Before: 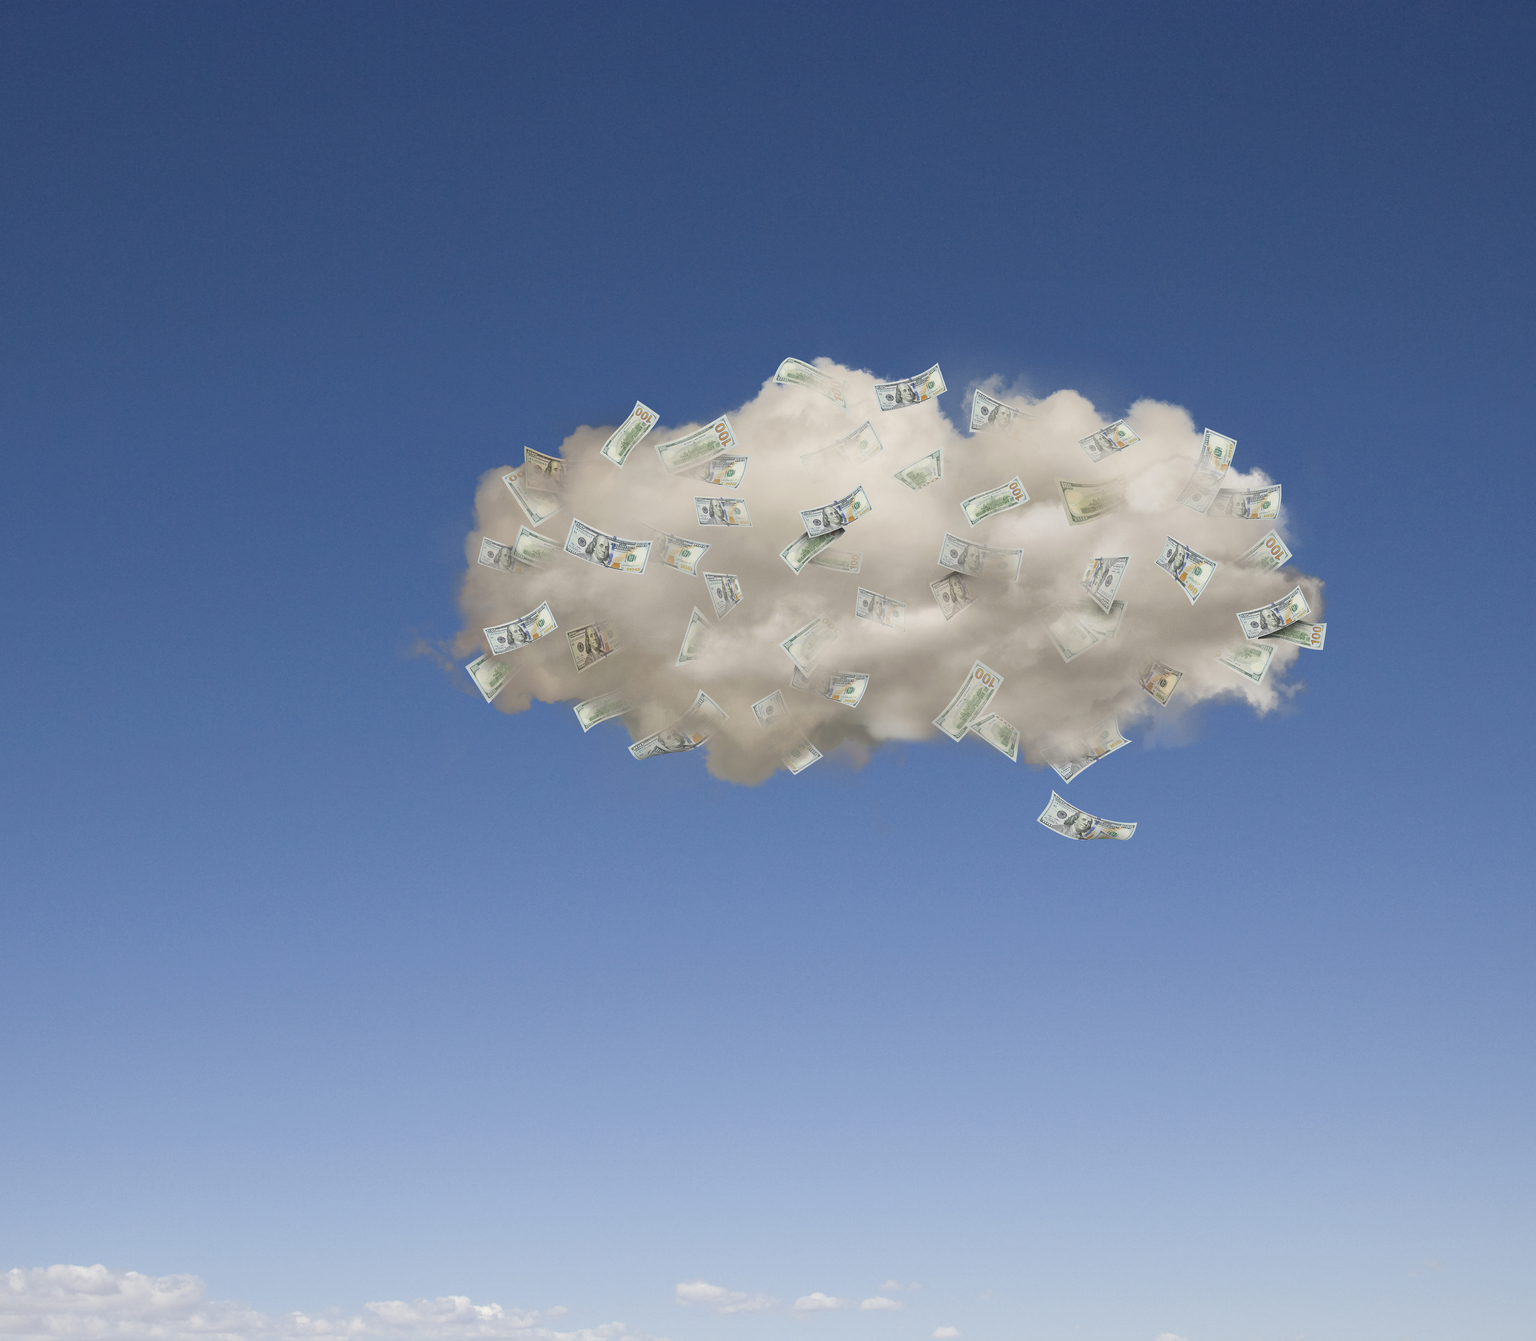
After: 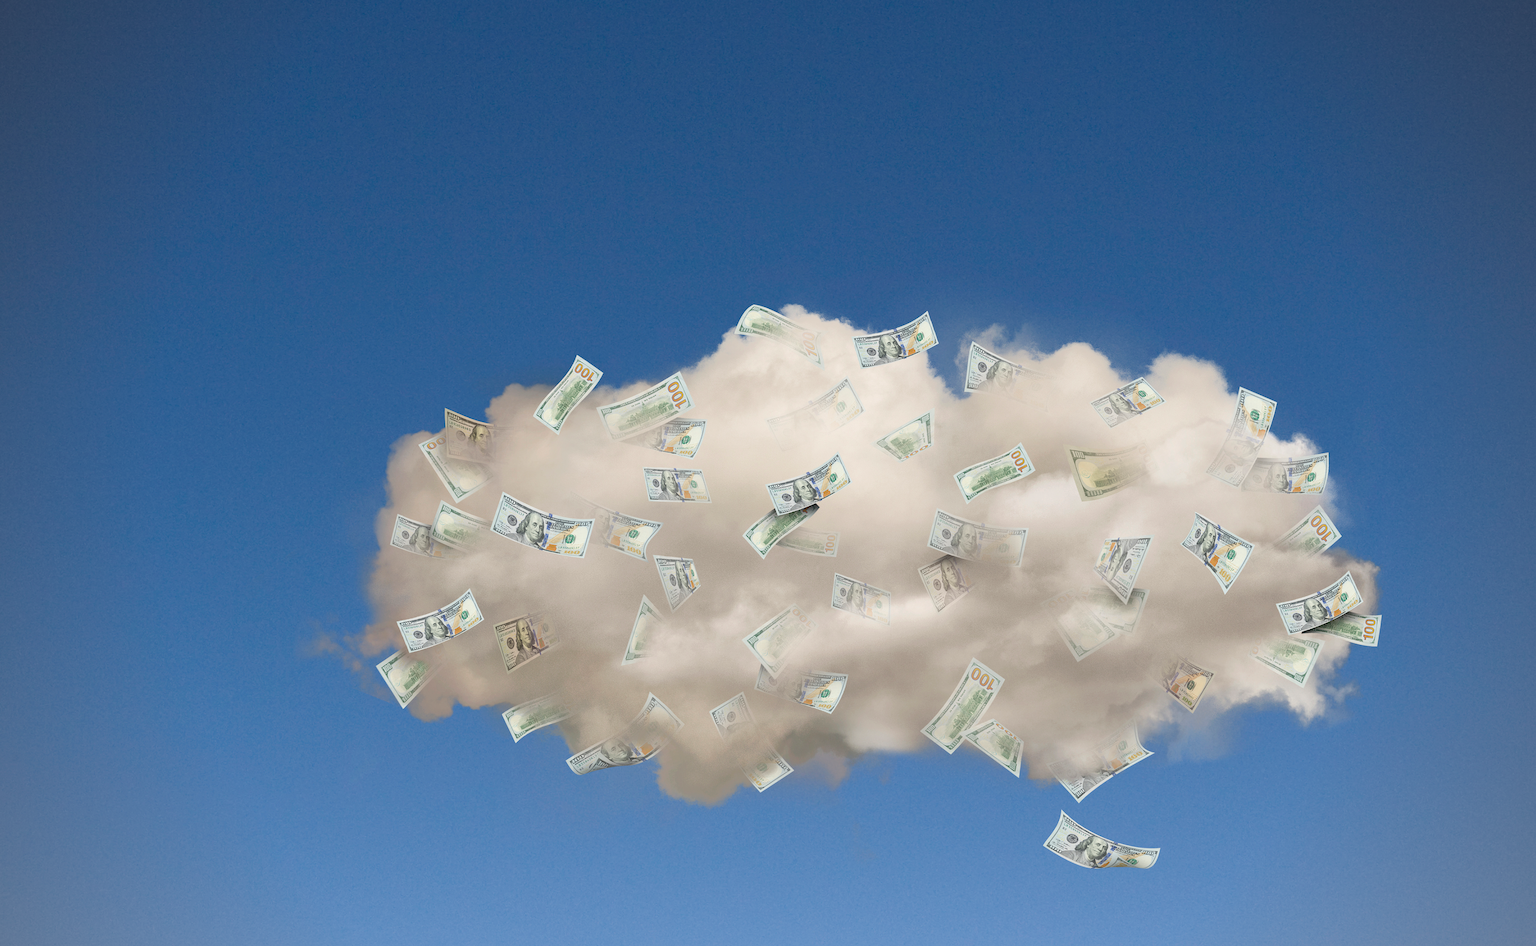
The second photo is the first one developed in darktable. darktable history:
vignetting: fall-off radius 60.92%
crop and rotate: left 9.345%, top 7.22%, right 4.982%, bottom 32.331%
exposure: black level correction 0.001, exposure 0.14 EV, compensate highlight preservation false
